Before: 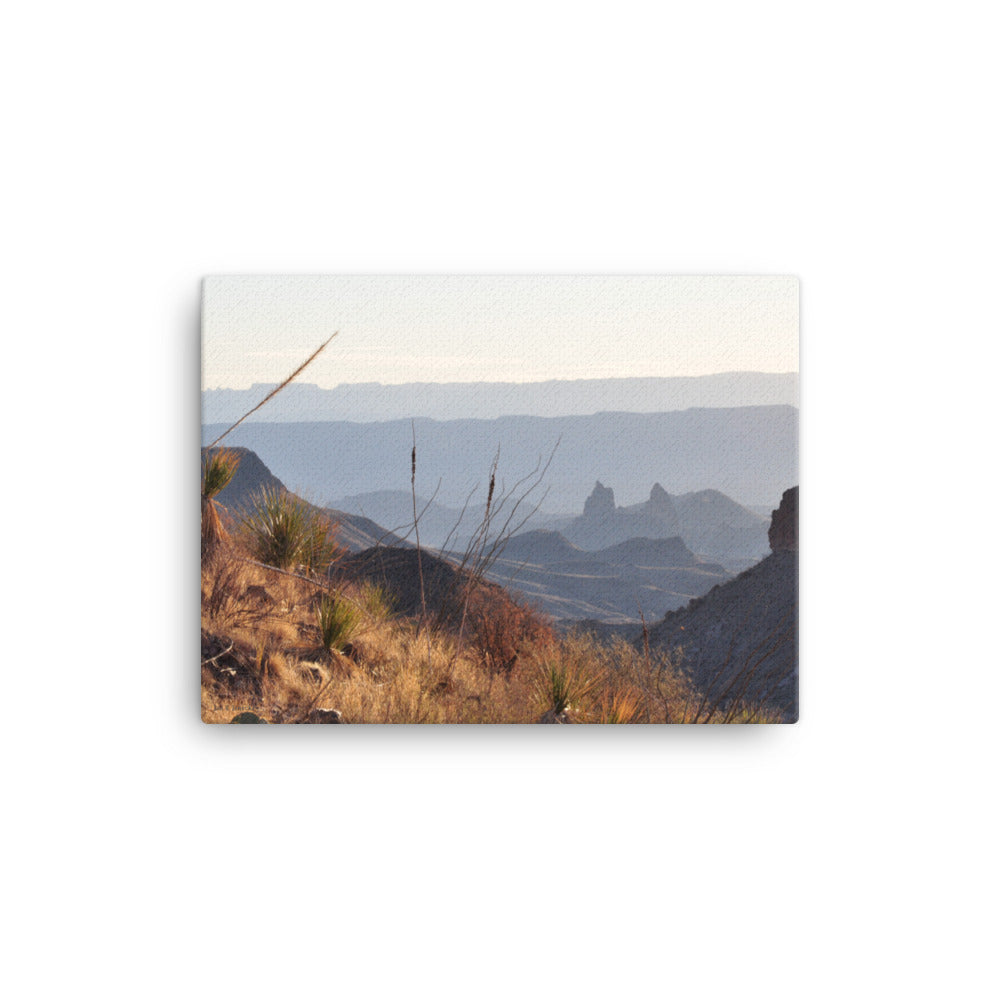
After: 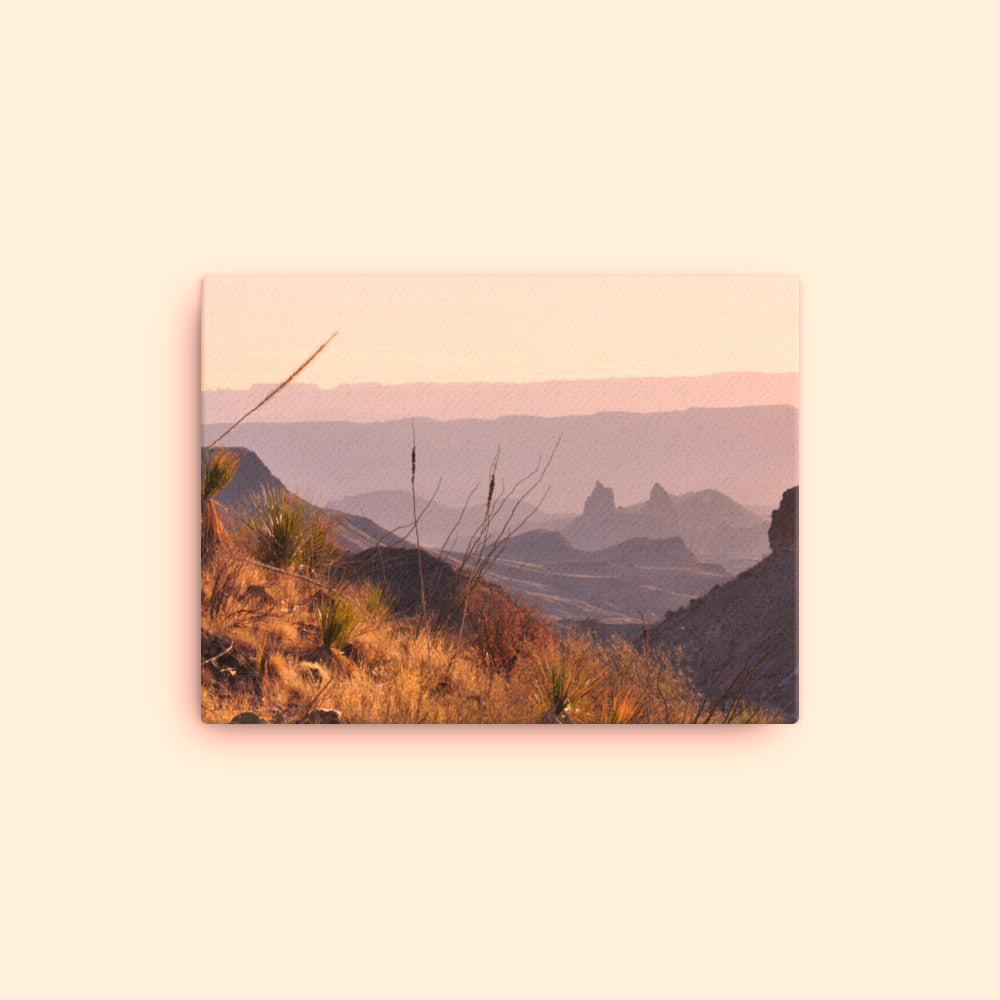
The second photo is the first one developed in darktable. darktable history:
color correction: highlights a* 21.16, highlights b* 19.61
rotate and perspective: crop left 0, crop top 0
